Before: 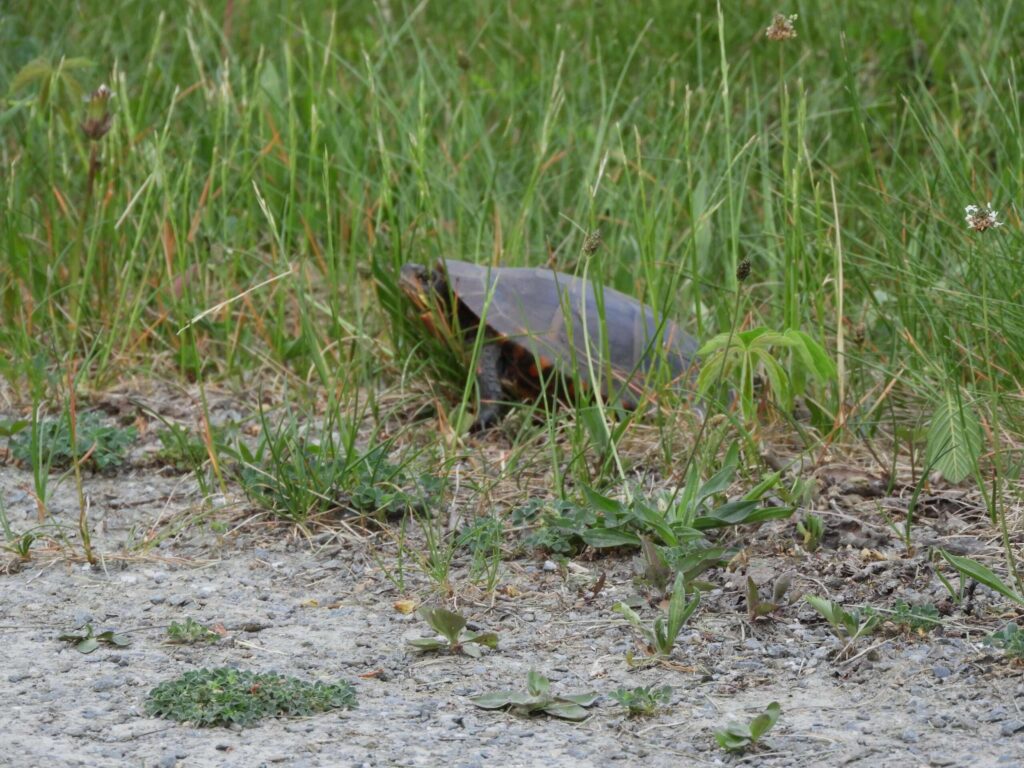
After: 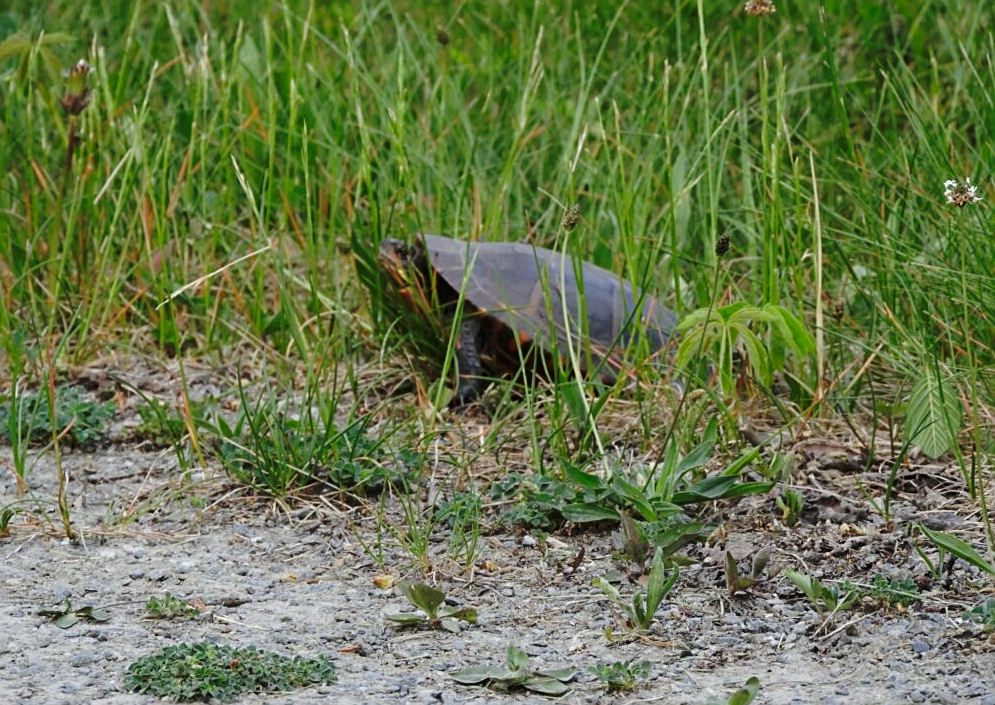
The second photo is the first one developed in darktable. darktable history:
crop: left 2.058%, top 3.284%, right 0.73%, bottom 4.848%
sharpen: on, module defaults
base curve: curves: ch0 [(0, 0) (0.073, 0.04) (0.157, 0.139) (0.492, 0.492) (0.758, 0.758) (1, 1)], preserve colors none
